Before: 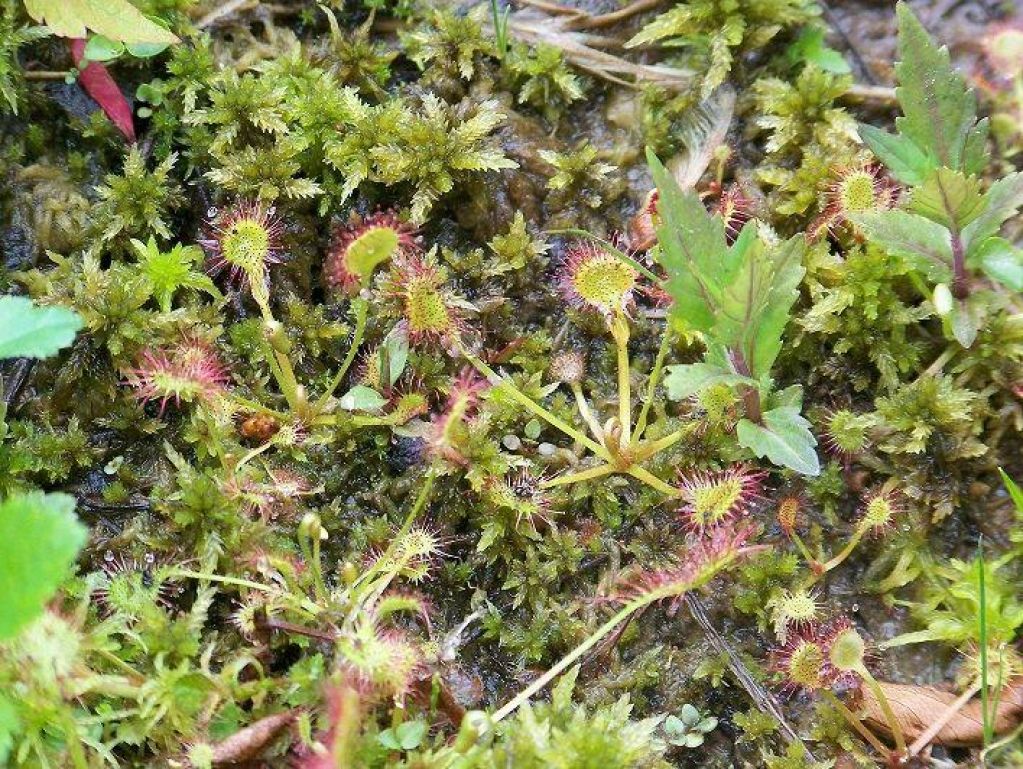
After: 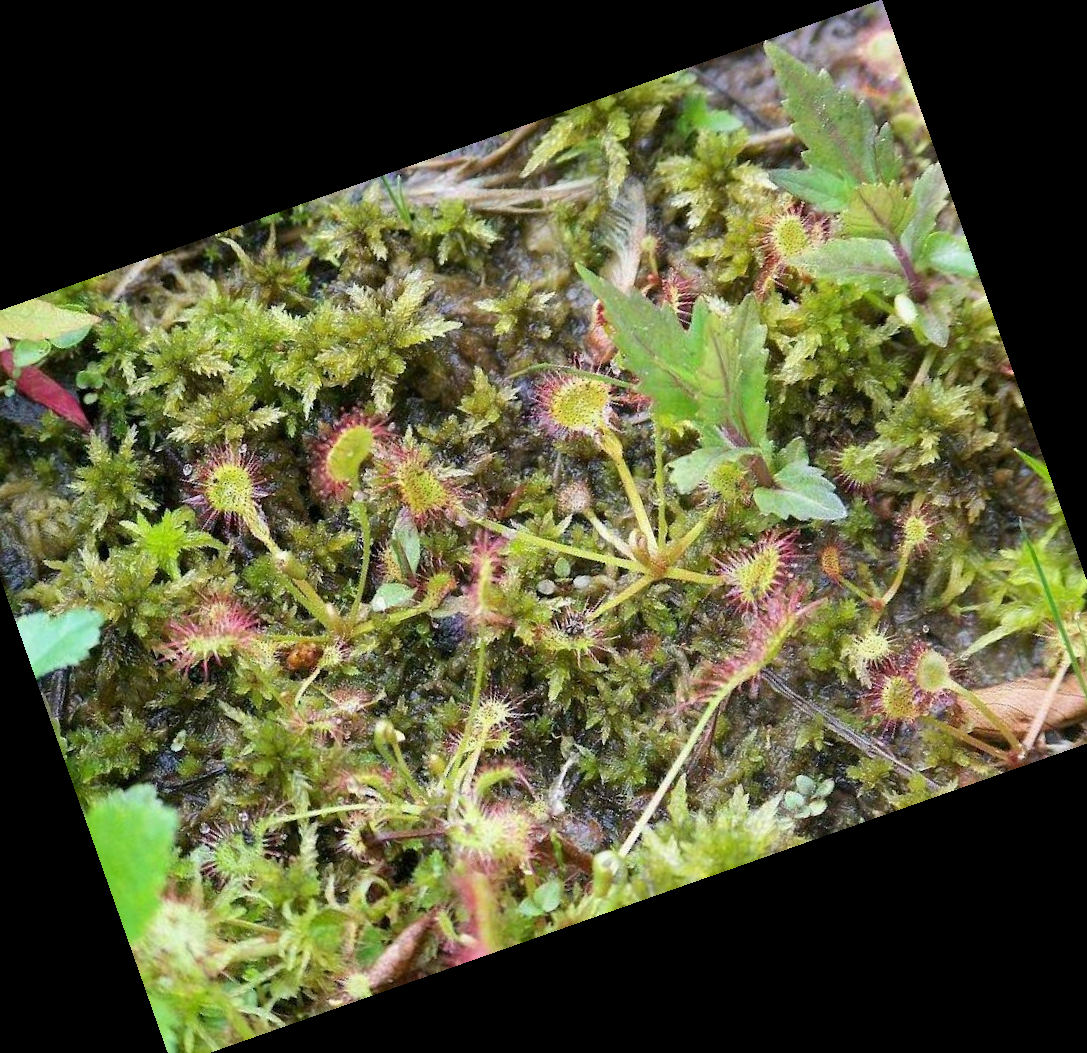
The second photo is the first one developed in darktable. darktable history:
exposure: exposure -0.041 EV, compensate highlight preservation false
crop and rotate: angle 19.43°, left 6.812%, right 4.125%, bottom 1.087%
